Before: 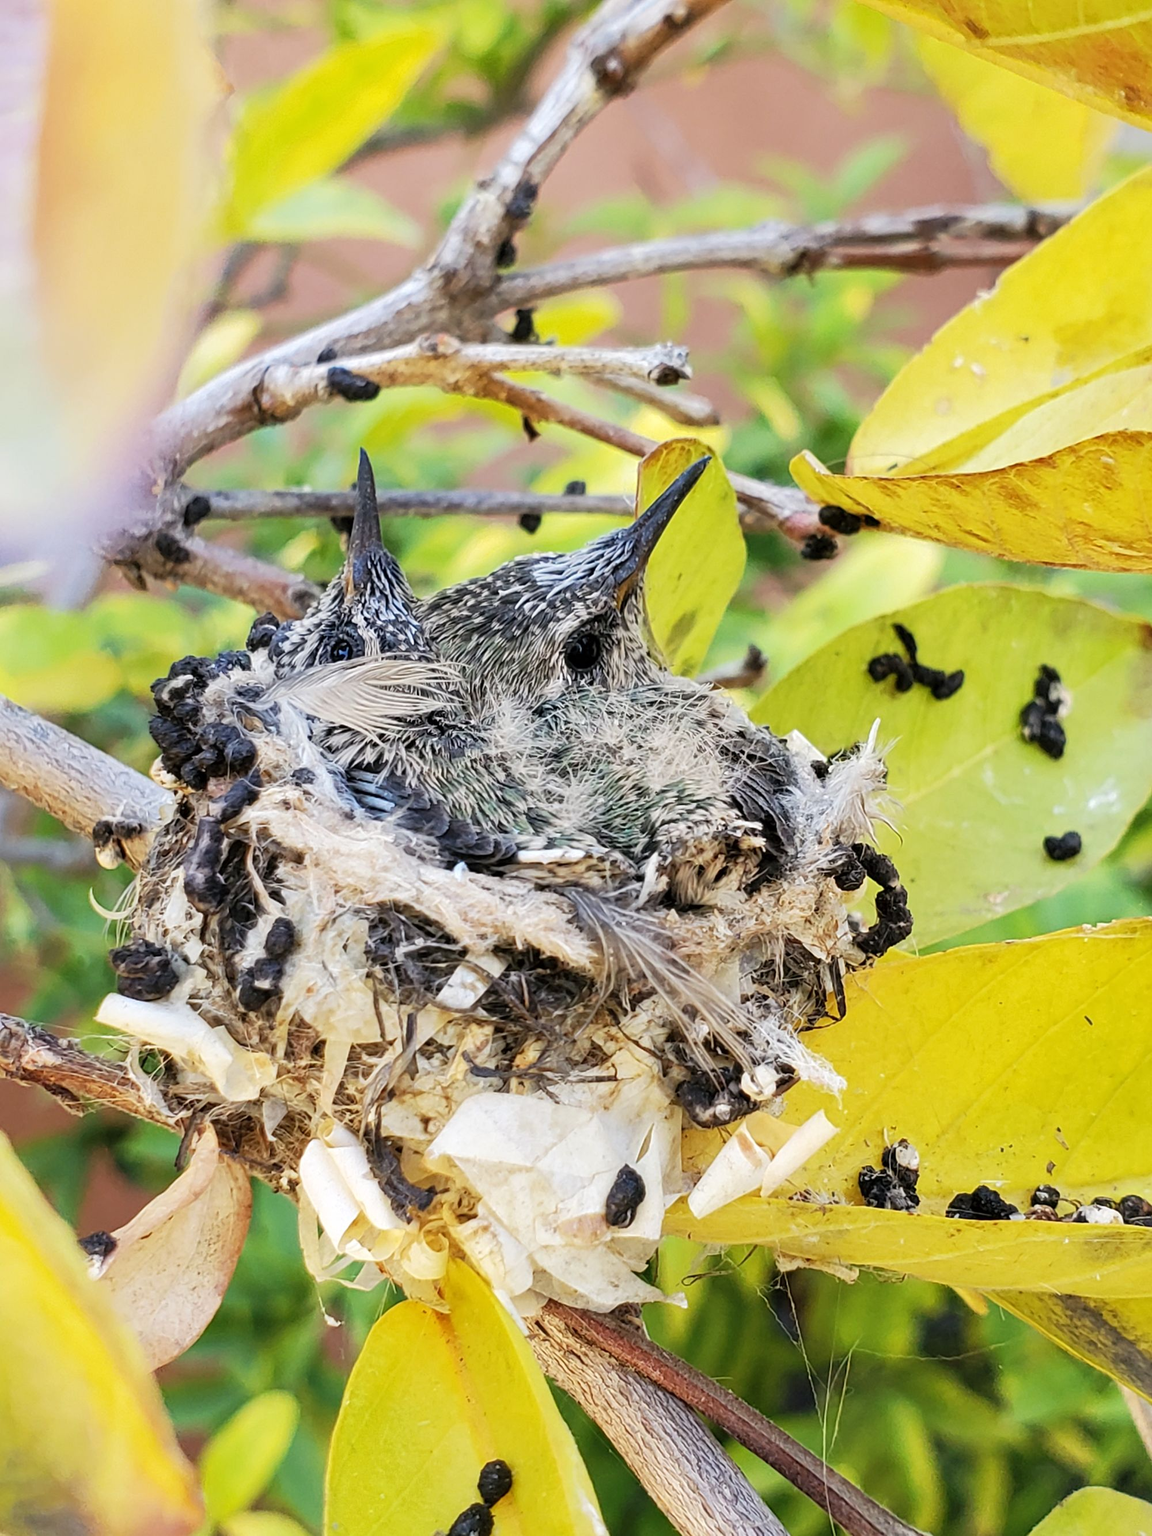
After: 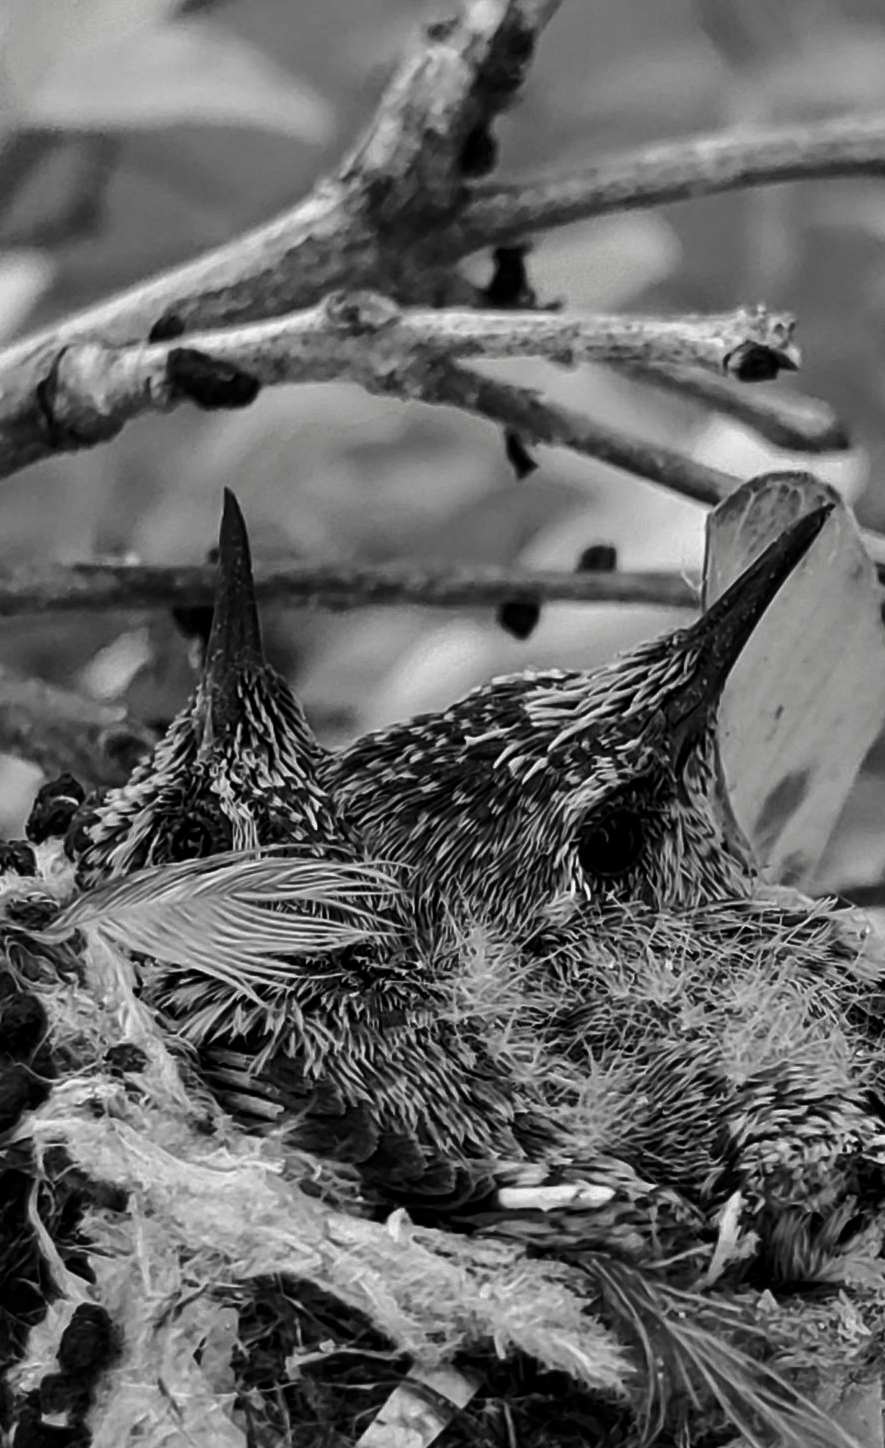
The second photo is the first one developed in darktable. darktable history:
crop: left 20.06%, top 10.865%, right 35.674%, bottom 34.838%
contrast brightness saturation: contrast -0.035, brightness -0.602, saturation -0.993
